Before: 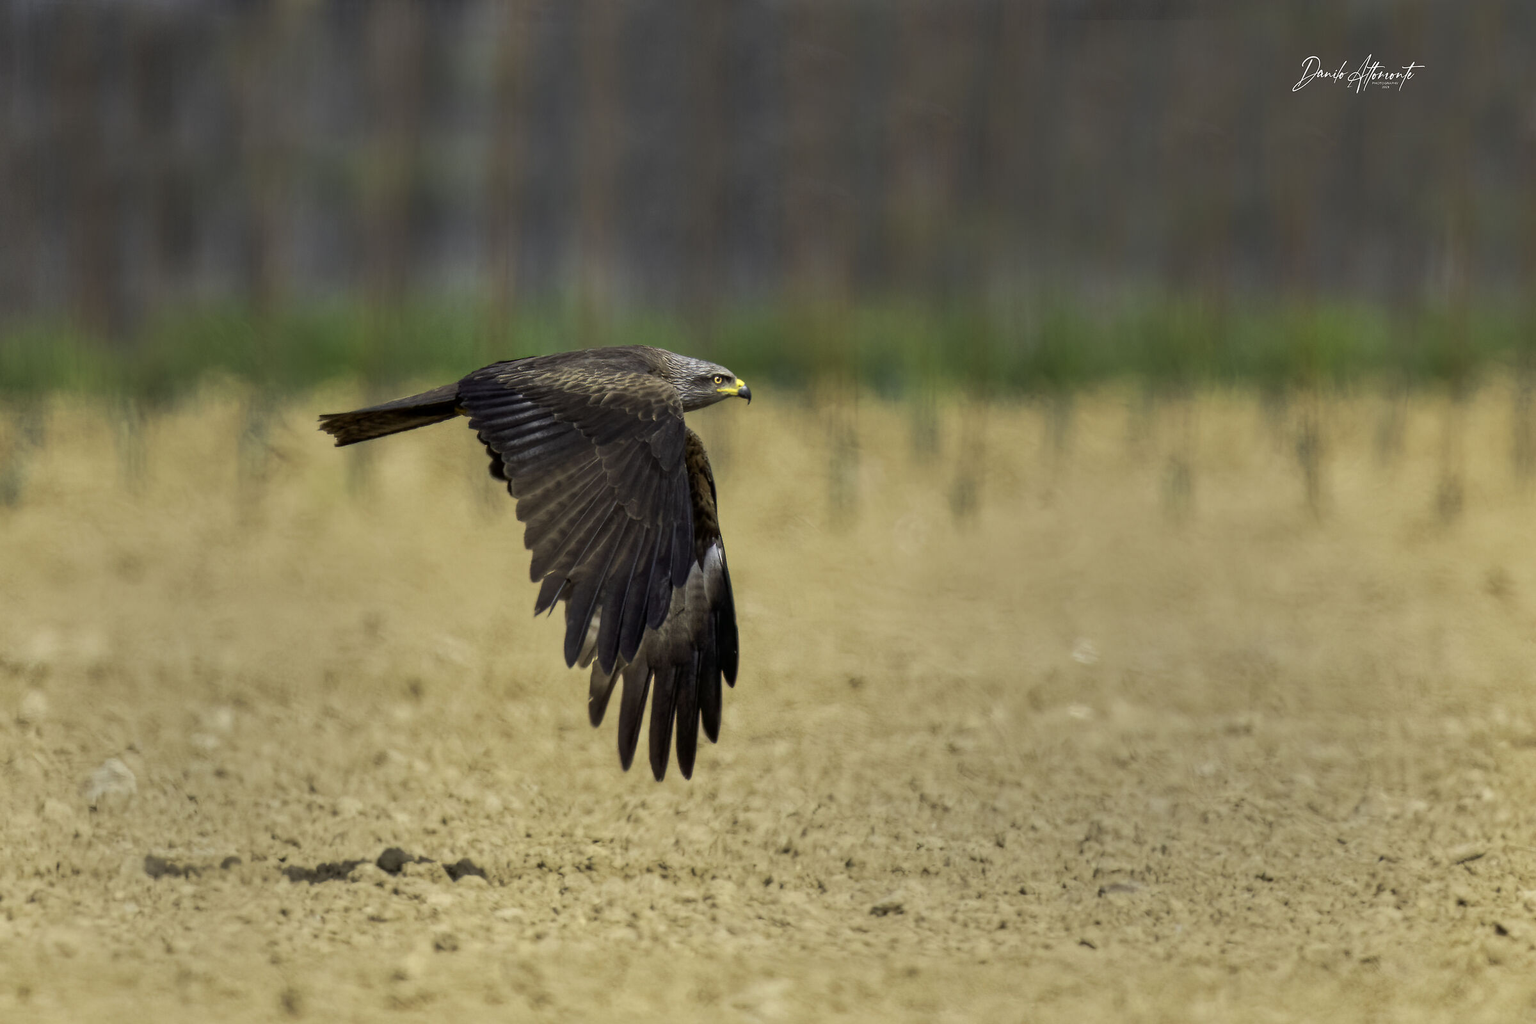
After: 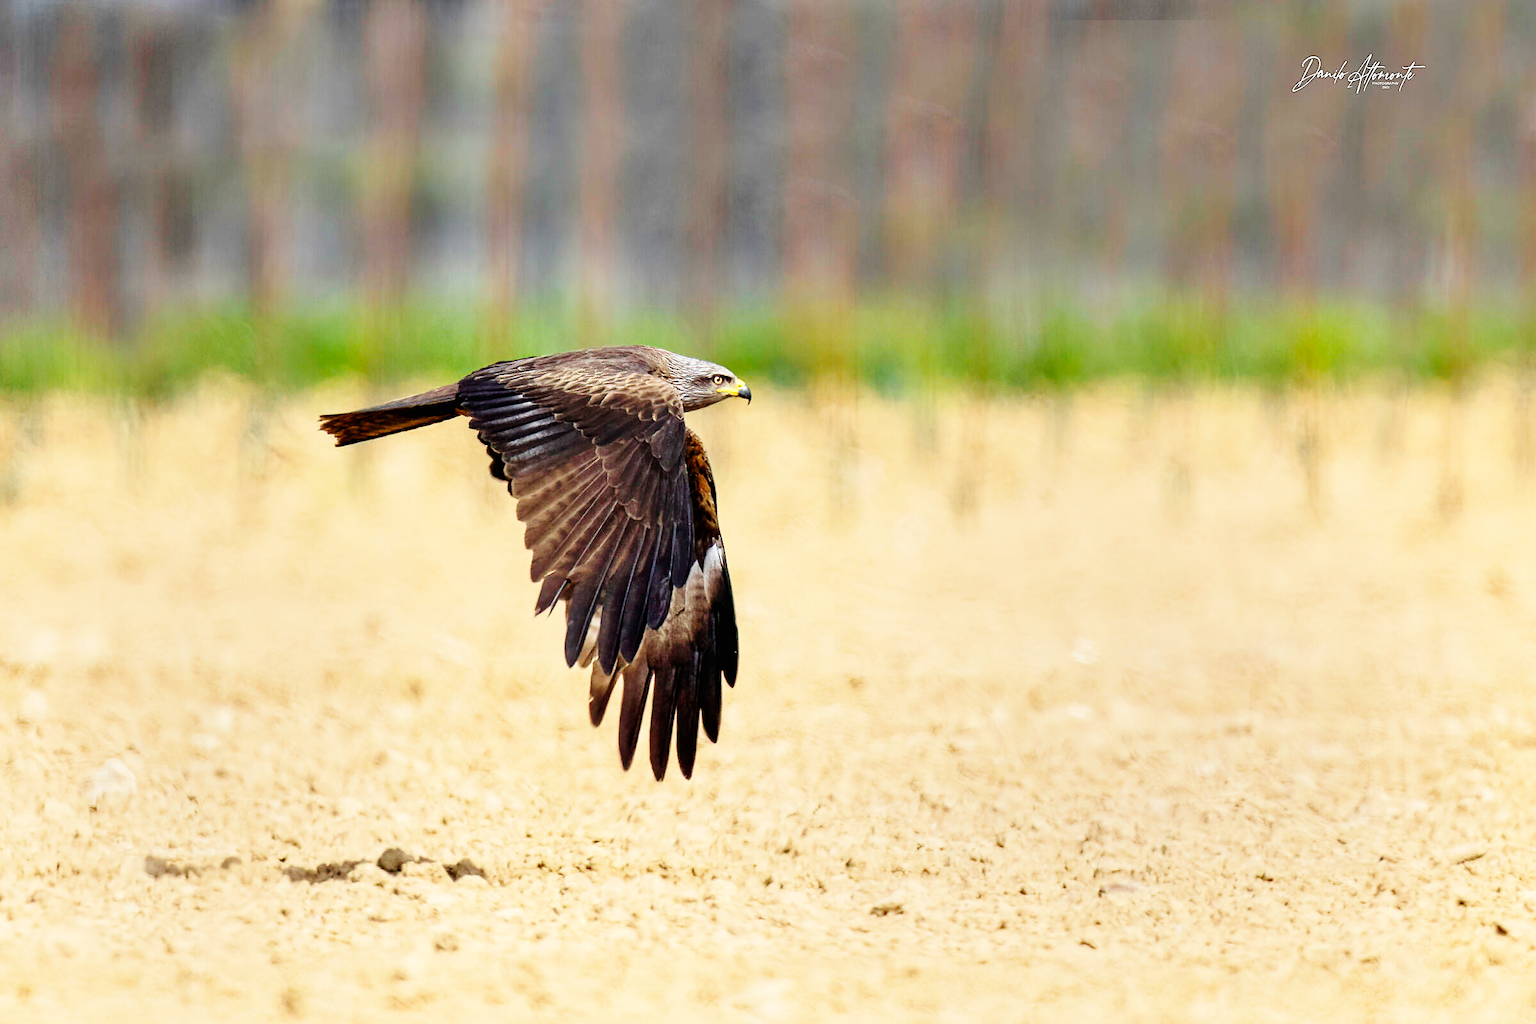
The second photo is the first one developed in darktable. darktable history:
base curve: curves: ch0 [(0, 0) (0, 0) (0.002, 0.001) (0.008, 0.003) (0.019, 0.011) (0.037, 0.037) (0.064, 0.11) (0.102, 0.232) (0.152, 0.379) (0.216, 0.524) (0.296, 0.665) (0.394, 0.789) (0.512, 0.881) (0.651, 0.945) (0.813, 0.986) (1, 1)], preserve colors none
sharpen: on, module defaults
